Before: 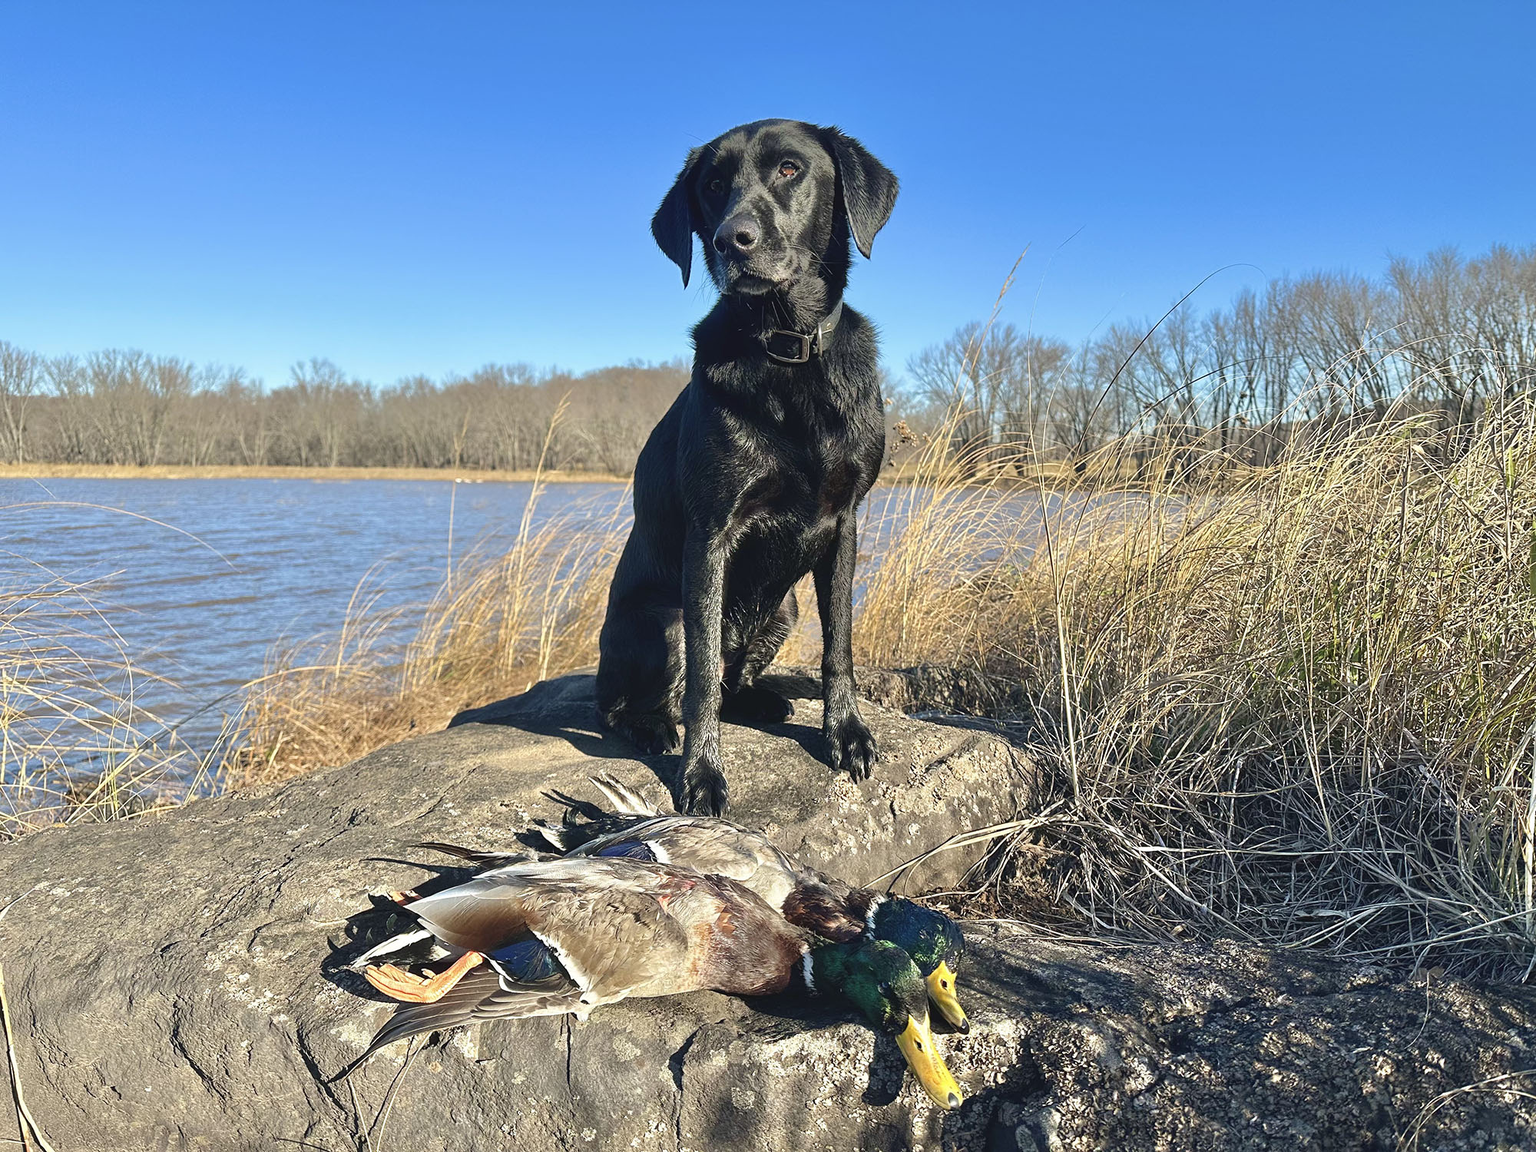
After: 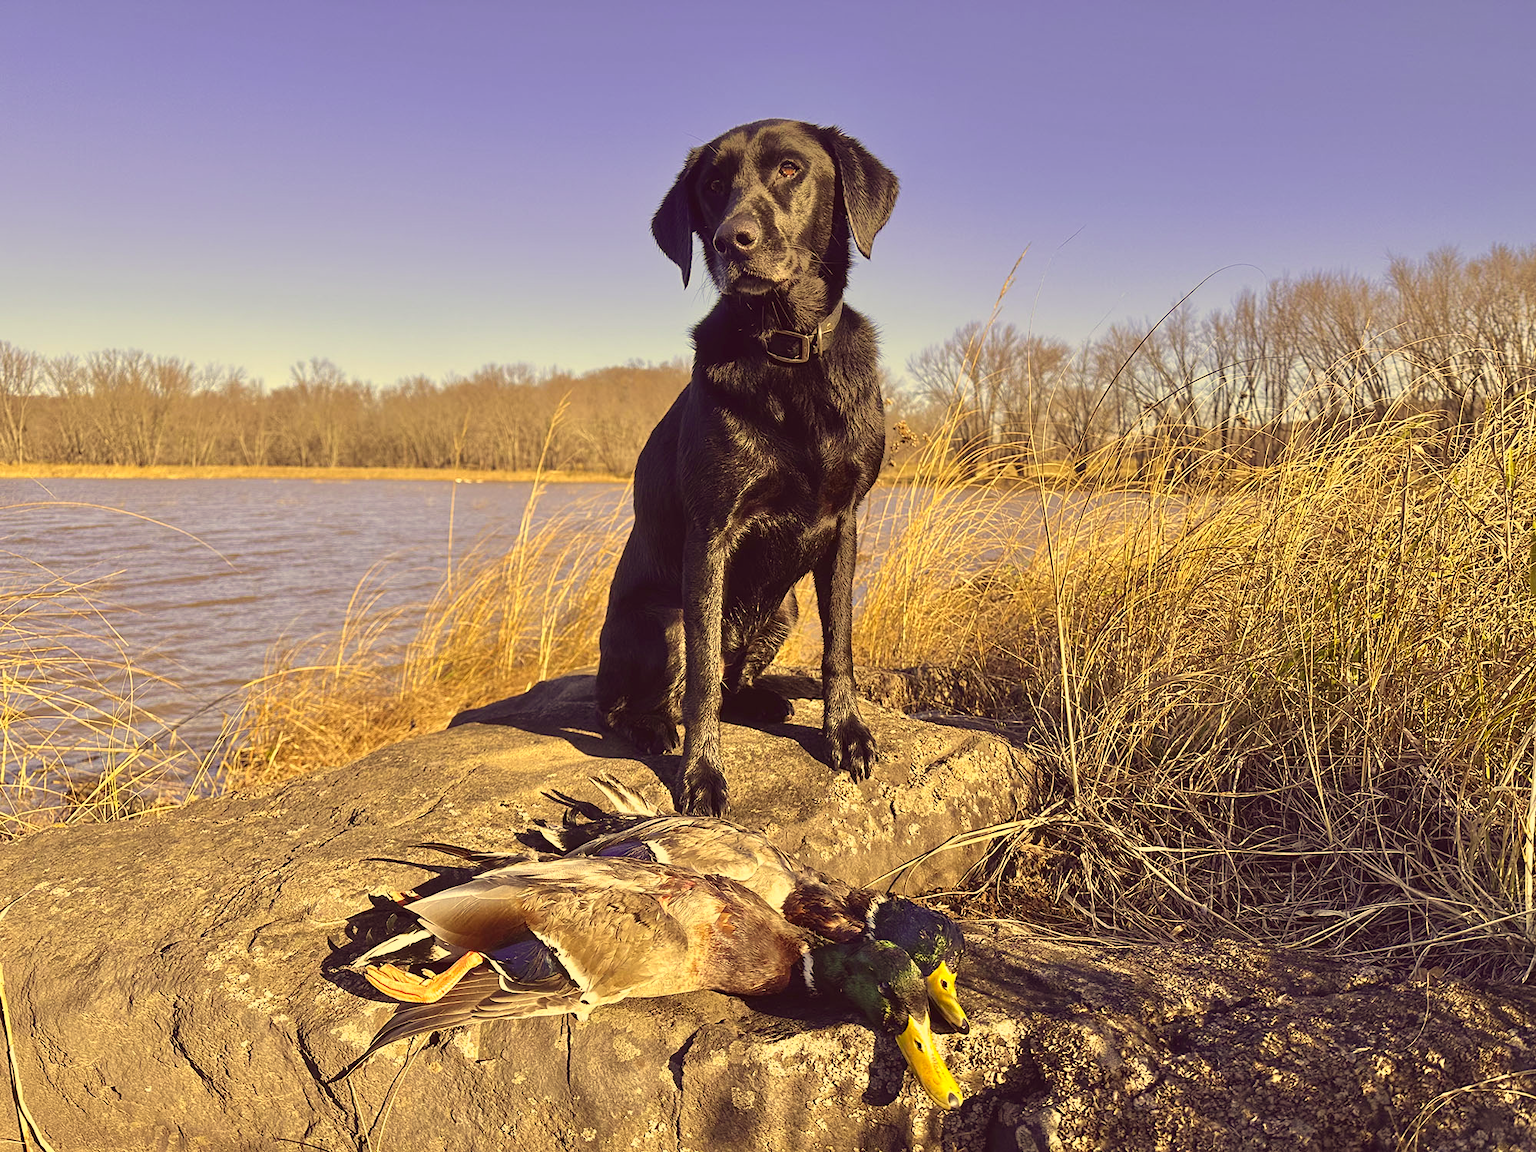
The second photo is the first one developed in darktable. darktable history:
color correction: highlights a* 9.99, highlights b* 39.41, shadows a* 14.98, shadows b* 3.13
